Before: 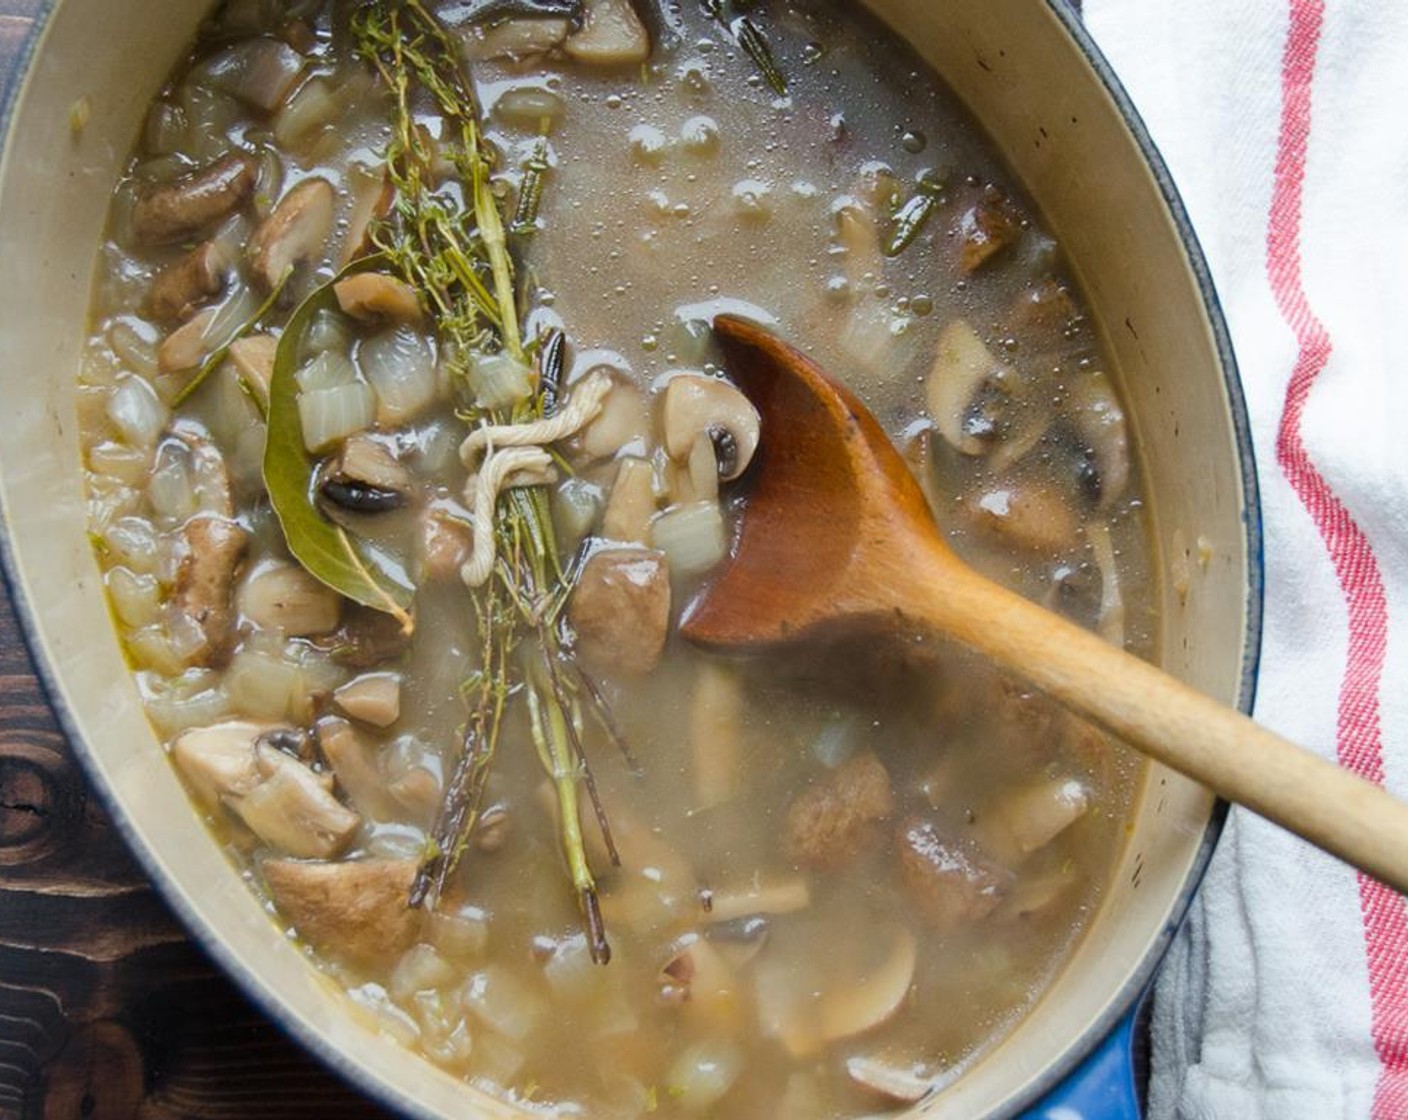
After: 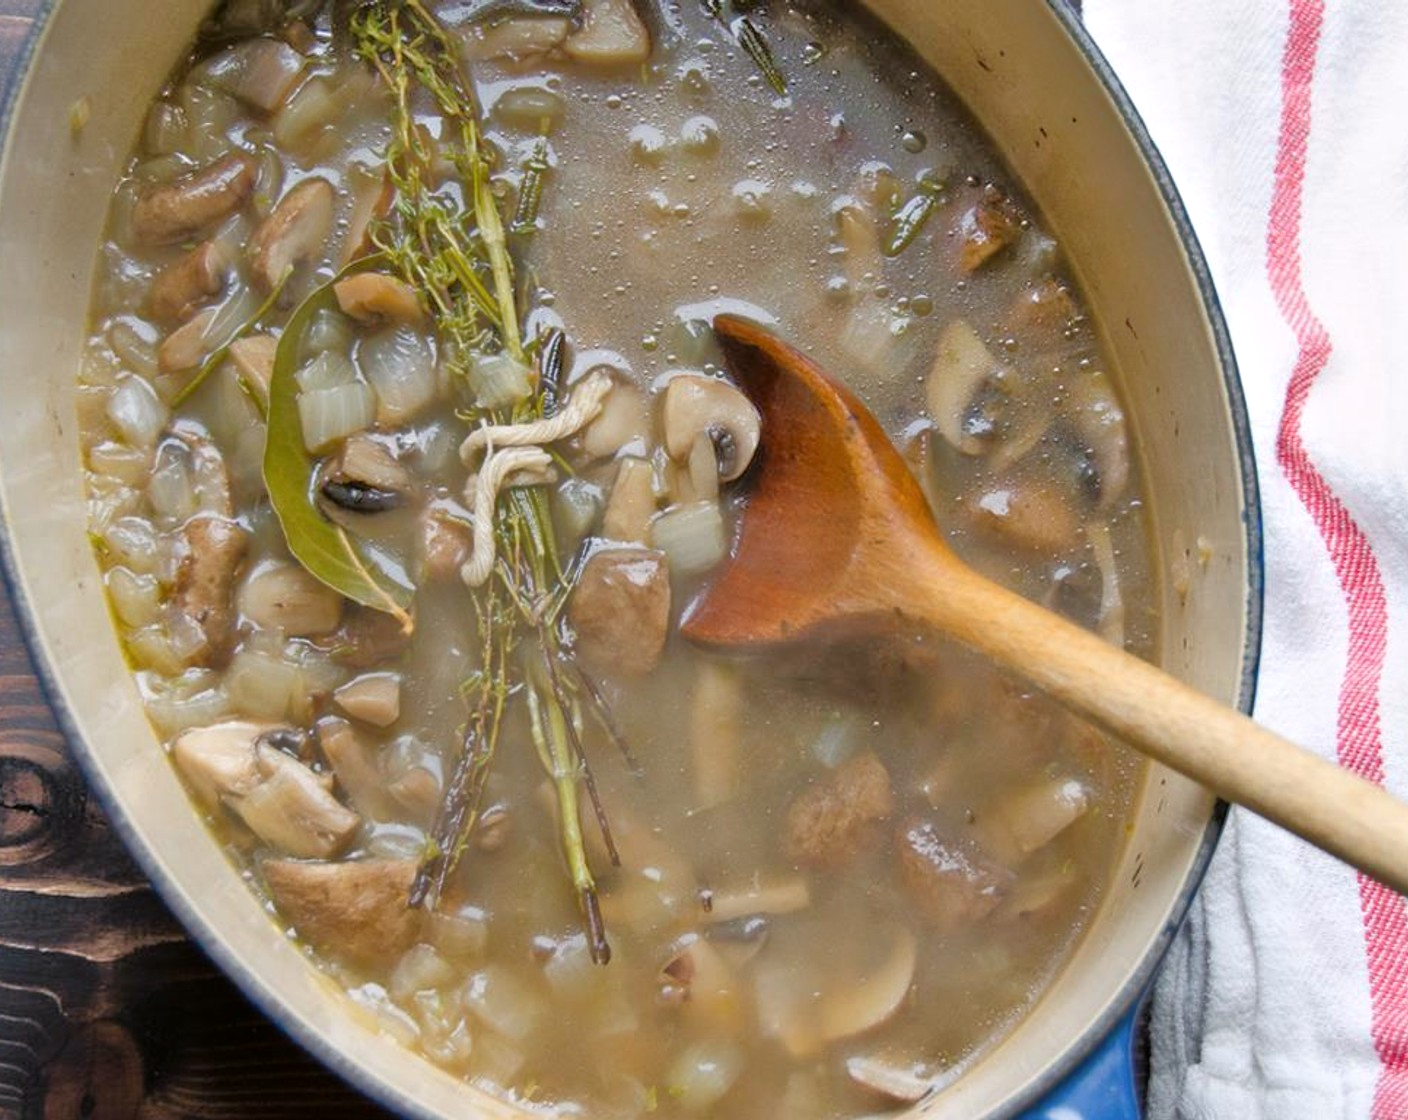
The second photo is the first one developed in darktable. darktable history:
color correction: highlights a* 2.99, highlights b* -1.01, shadows a* -0.089, shadows b* 2.38, saturation 0.976
tone equalizer: -8 EV -0.532 EV, -7 EV -0.296 EV, -6 EV -0.101 EV, -5 EV 0.403 EV, -4 EV 0.953 EV, -3 EV 0.798 EV, -2 EV -0.006 EV, -1 EV 0.133 EV, +0 EV -0.022 EV, mask exposure compensation -0.504 EV
